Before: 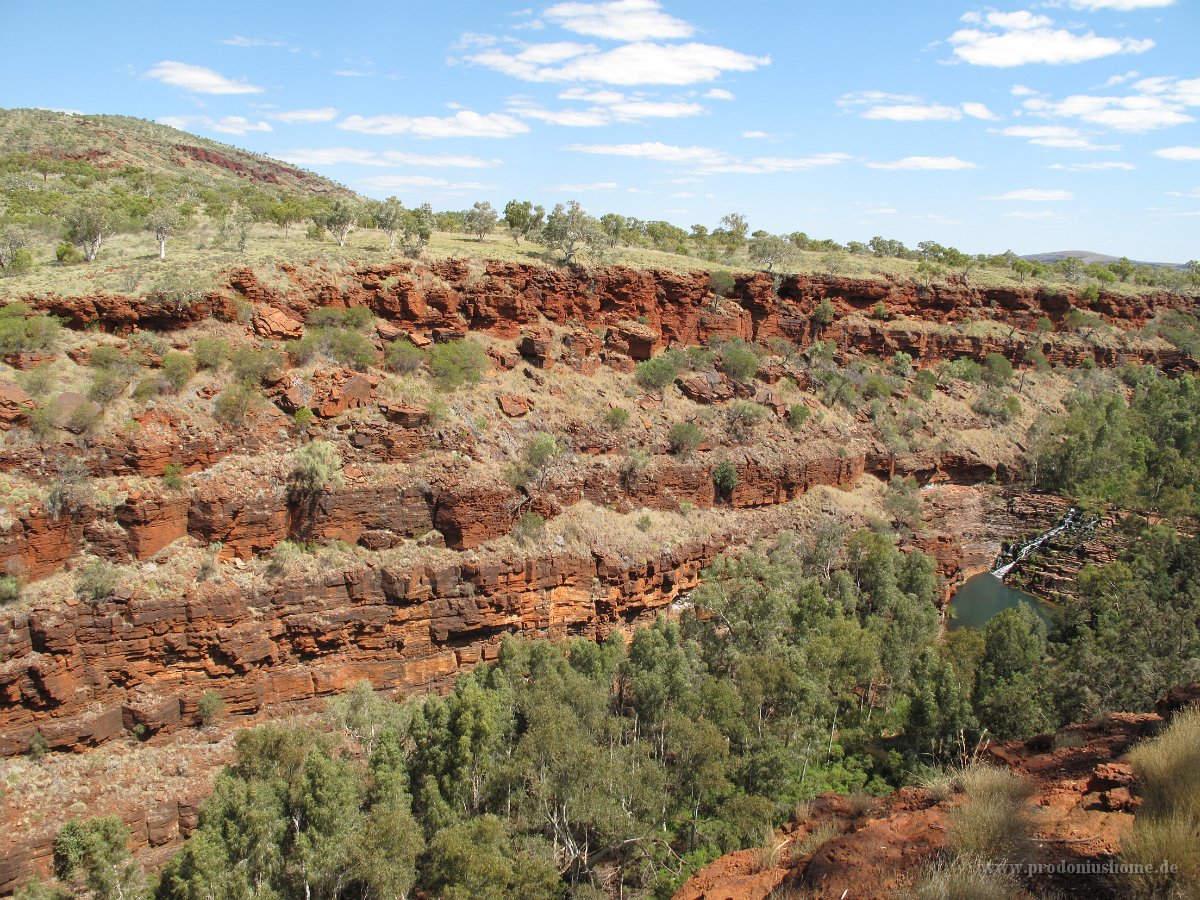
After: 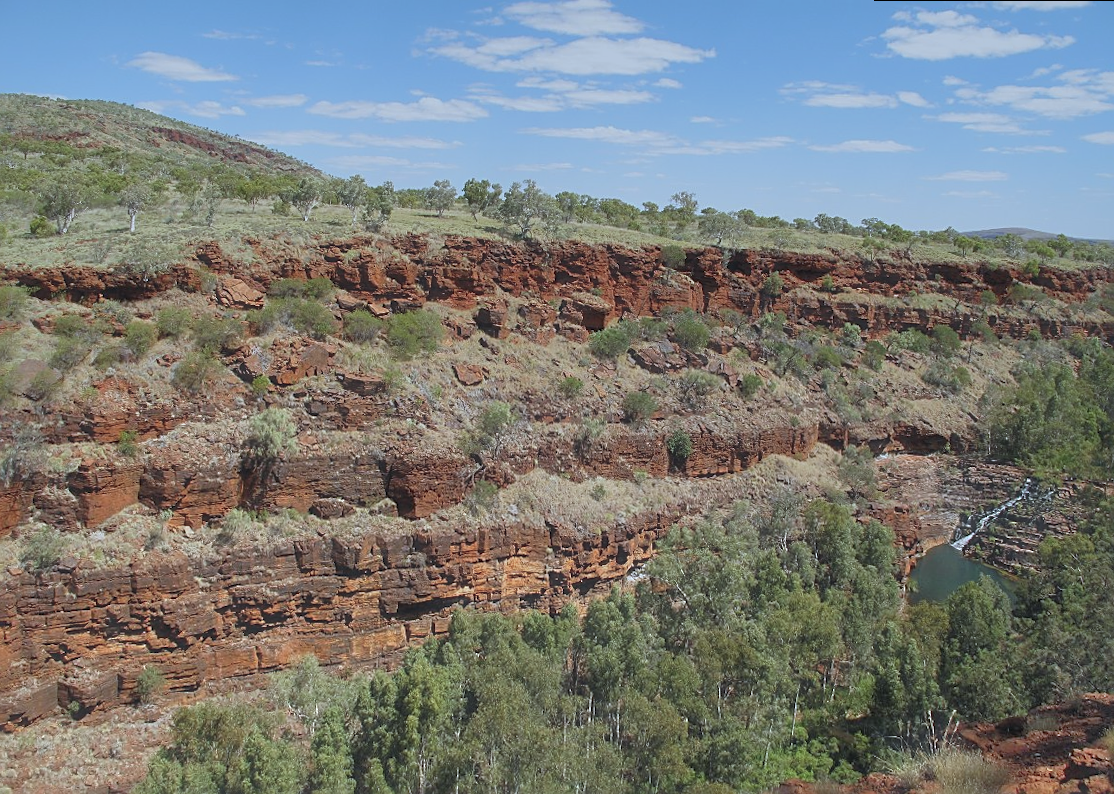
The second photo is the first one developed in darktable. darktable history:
sharpen: on, module defaults
shadows and highlights: on, module defaults
crop and rotate: top 0%, bottom 11.49%
haze removal: strength -0.1, adaptive false
rotate and perspective: rotation 0.215°, lens shift (vertical) -0.139, crop left 0.069, crop right 0.939, crop top 0.002, crop bottom 0.996
graduated density: rotation 5.63°, offset 76.9
white balance: red 0.924, blue 1.095
